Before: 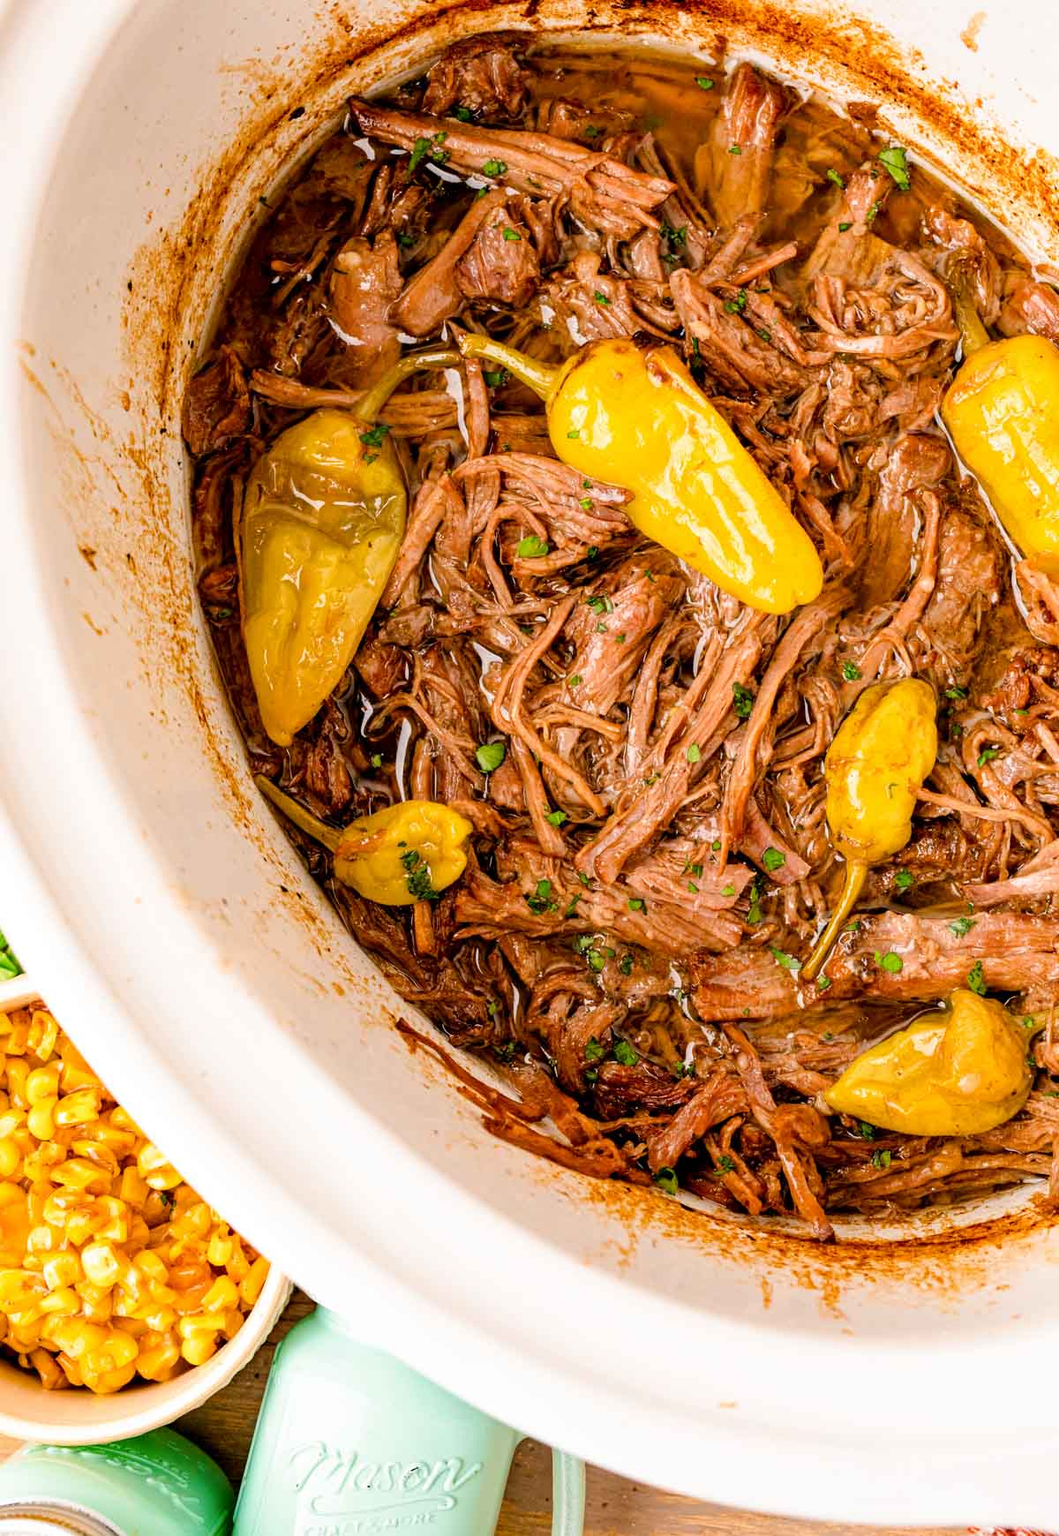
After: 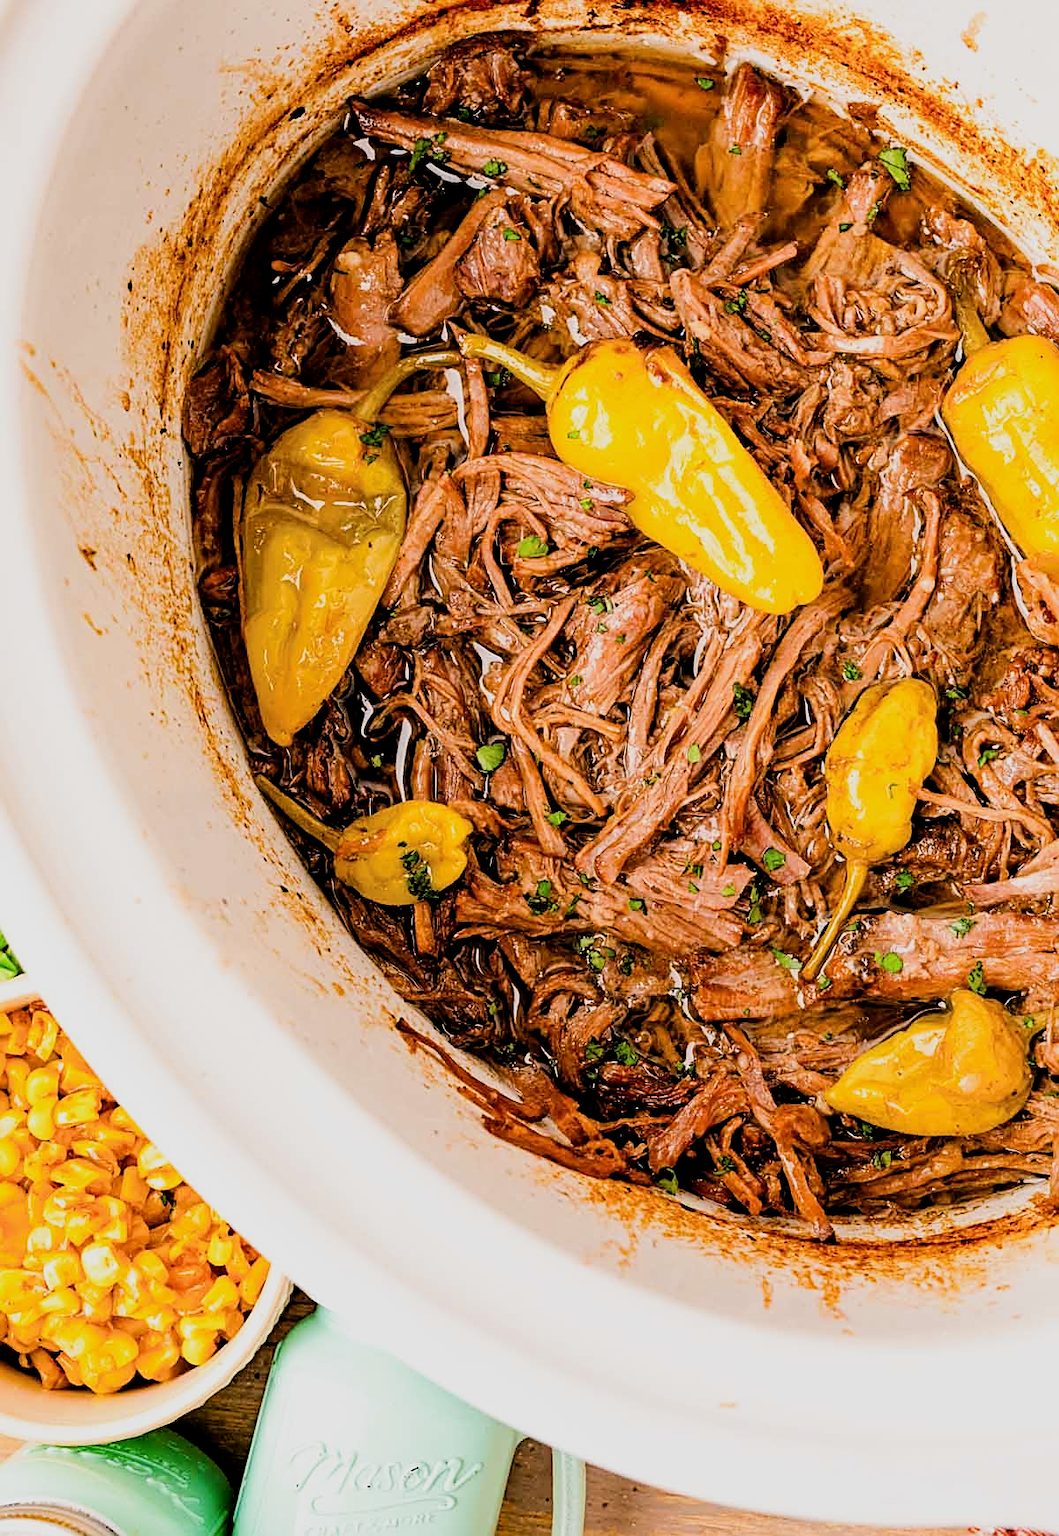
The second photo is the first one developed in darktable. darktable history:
sharpen: on, module defaults
filmic rgb: black relative exposure -5.11 EV, white relative exposure 3.98 EV, hardness 2.89, contrast 1.301, highlights saturation mix -29.4%
